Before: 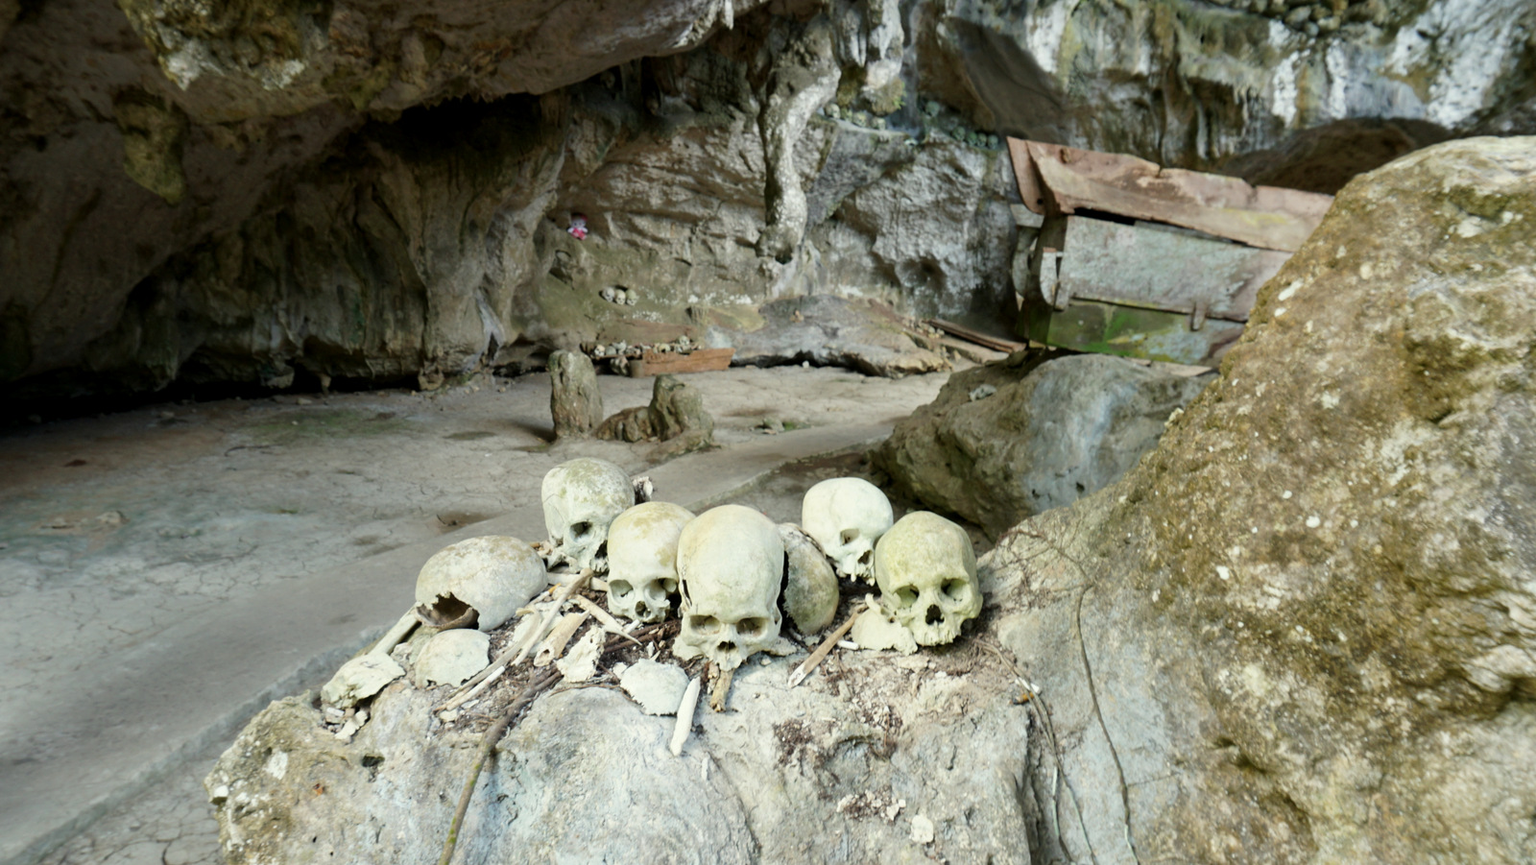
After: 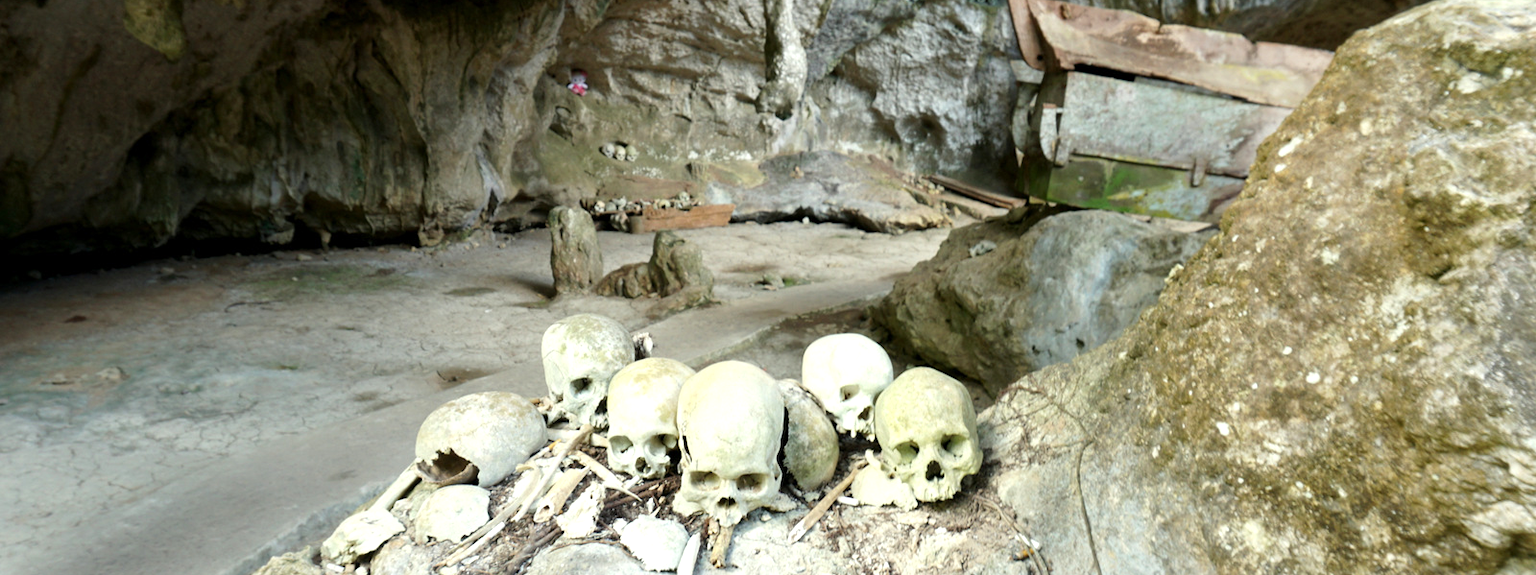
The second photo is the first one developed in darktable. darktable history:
exposure: exposure 0.426 EV, compensate highlight preservation false
crop: top 16.727%, bottom 16.727%
